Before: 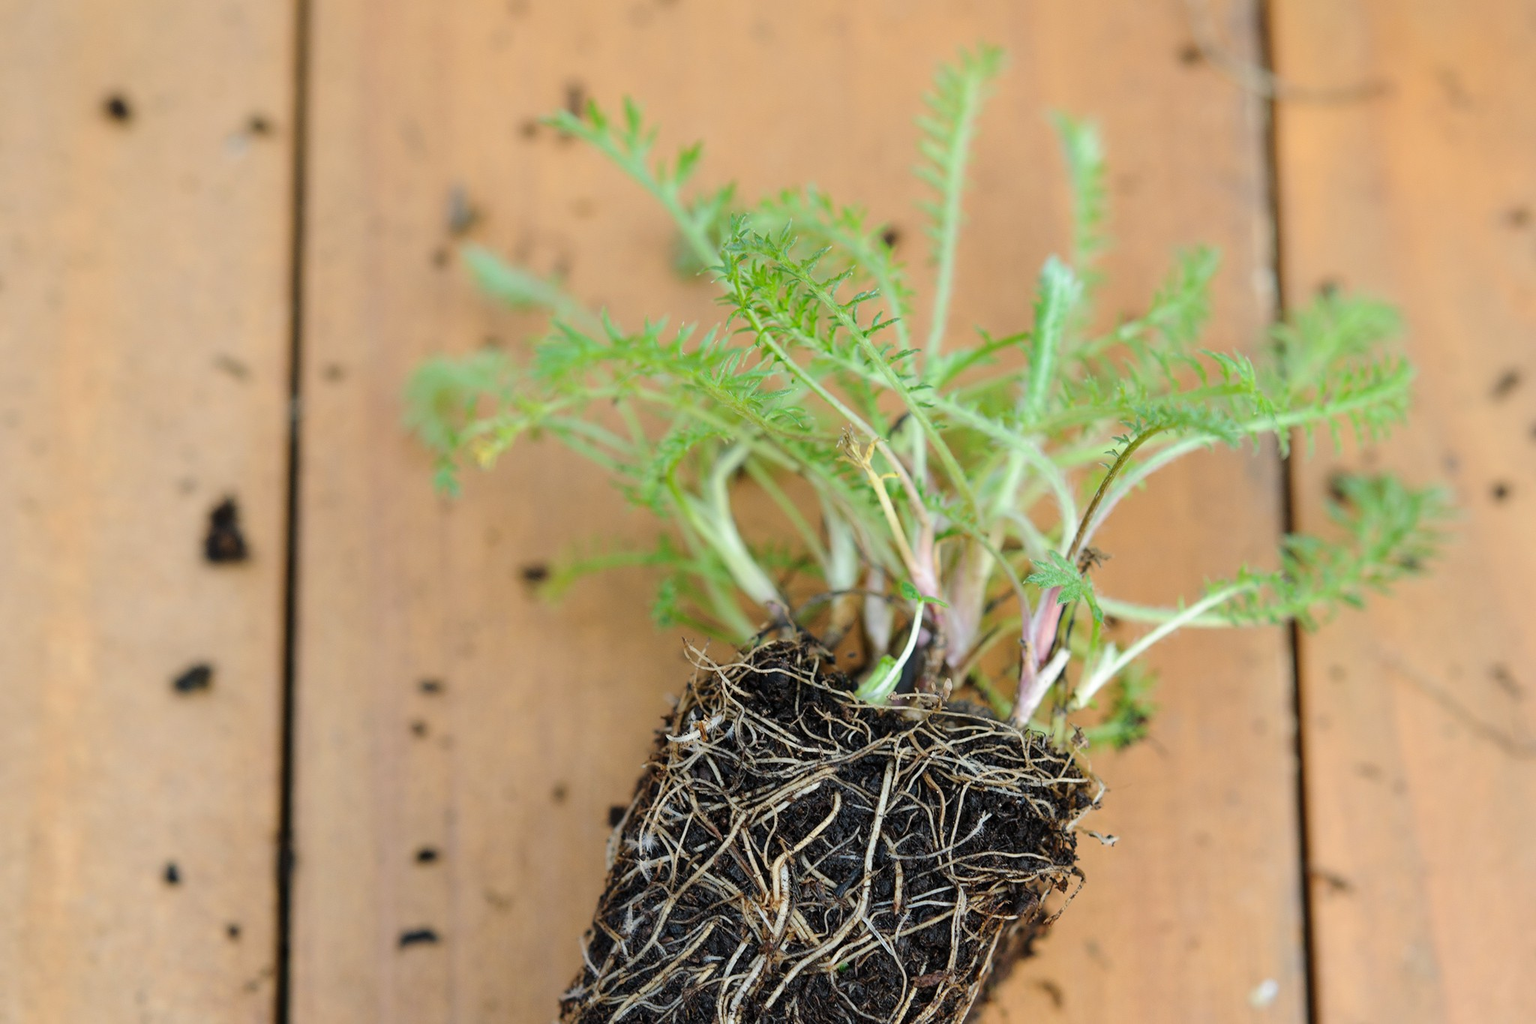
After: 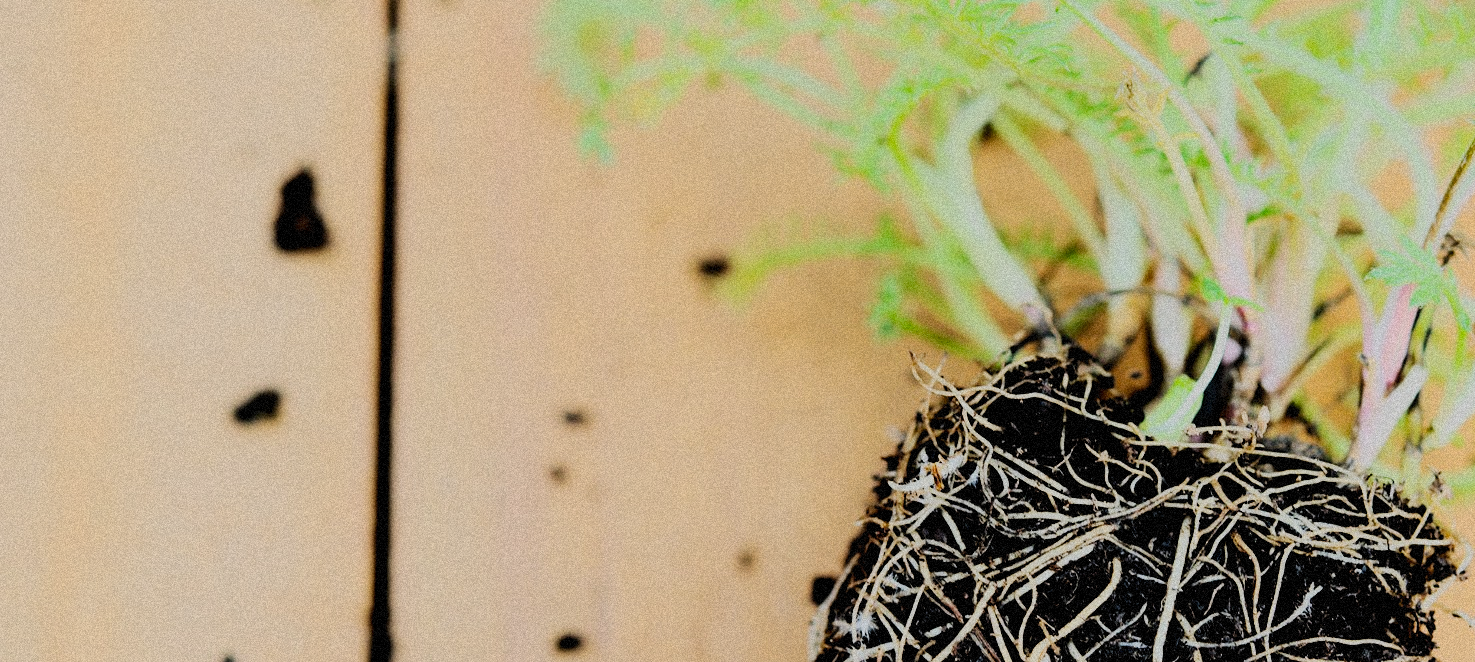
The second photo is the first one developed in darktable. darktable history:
filmic rgb: middle gray luminance 29%, black relative exposure -10.3 EV, white relative exposure 5.5 EV, threshold 6 EV, target black luminance 0%, hardness 3.95, latitude 2.04%, contrast 1.132, highlights saturation mix 5%, shadows ↔ highlights balance 15.11%, add noise in highlights 0, preserve chrominance no, color science v3 (2019), use custom middle-gray values true, iterations of high-quality reconstruction 0, contrast in highlights soft, enable highlight reconstruction true
crop: top 36.498%, right 27.964%, bottom 14.995%
grain: strength 35%, mid-tones bias 0%
rgb curve: curves: ch0 [(0, 0) (0.21, 0.15) (0.24, 0.21) (0.5, 0.75) (0.75, 0.96) (0.89, 0.99) (1, 1)]; ch1 [(0, 0.02) (0.21, 0.13) (0.25, 0.2) (0.5, 0.67) (0.75, 0.9) (0.89, 0.97) (1, 1)]; ch2 [(0, 0.02) (0.21, 0.13) (0.25, 0.2) (0.5, 0.67) (0.75, 0.9) (0.89, 0.97) (1, 1)], compensate middle gray true
